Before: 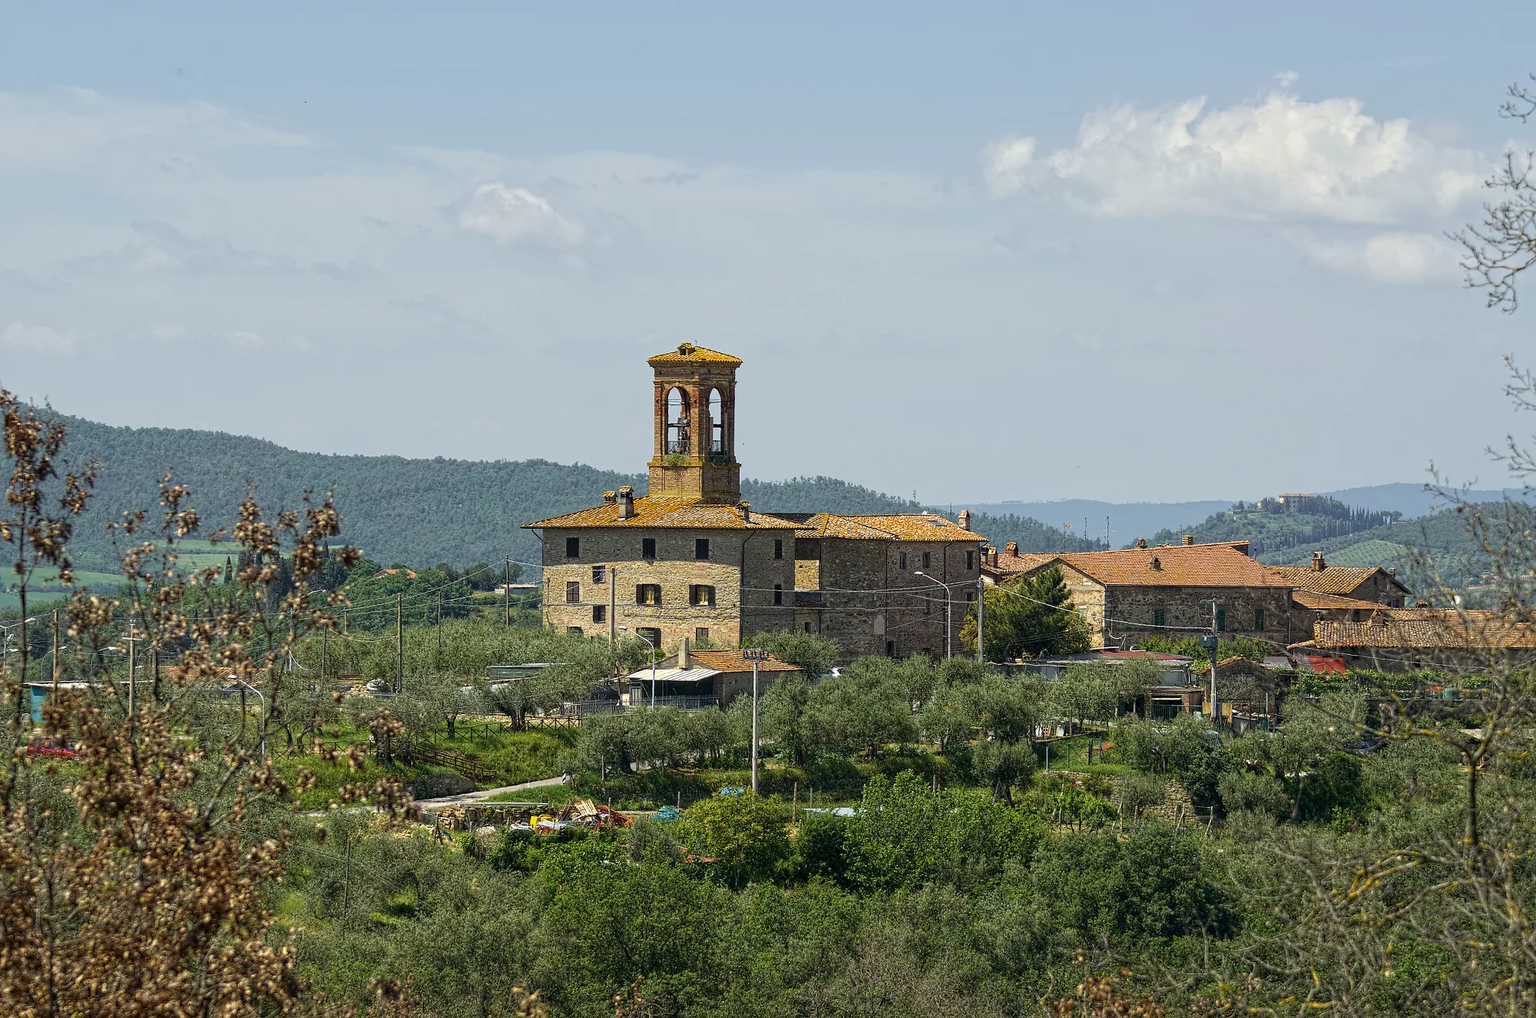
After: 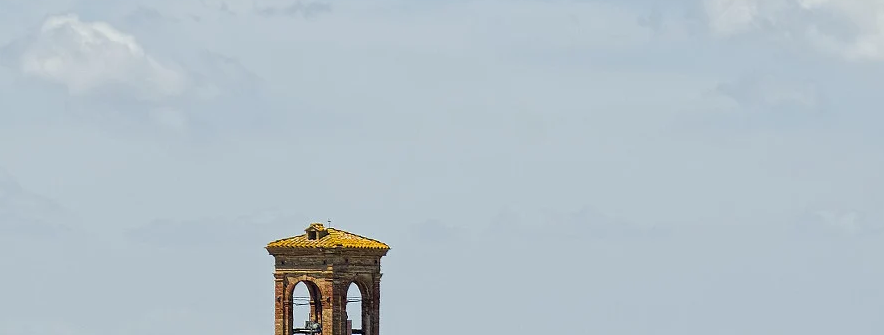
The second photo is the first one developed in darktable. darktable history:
crop: left 28.883%, top 16.843%, right 26.726%, bottom 57.89%
